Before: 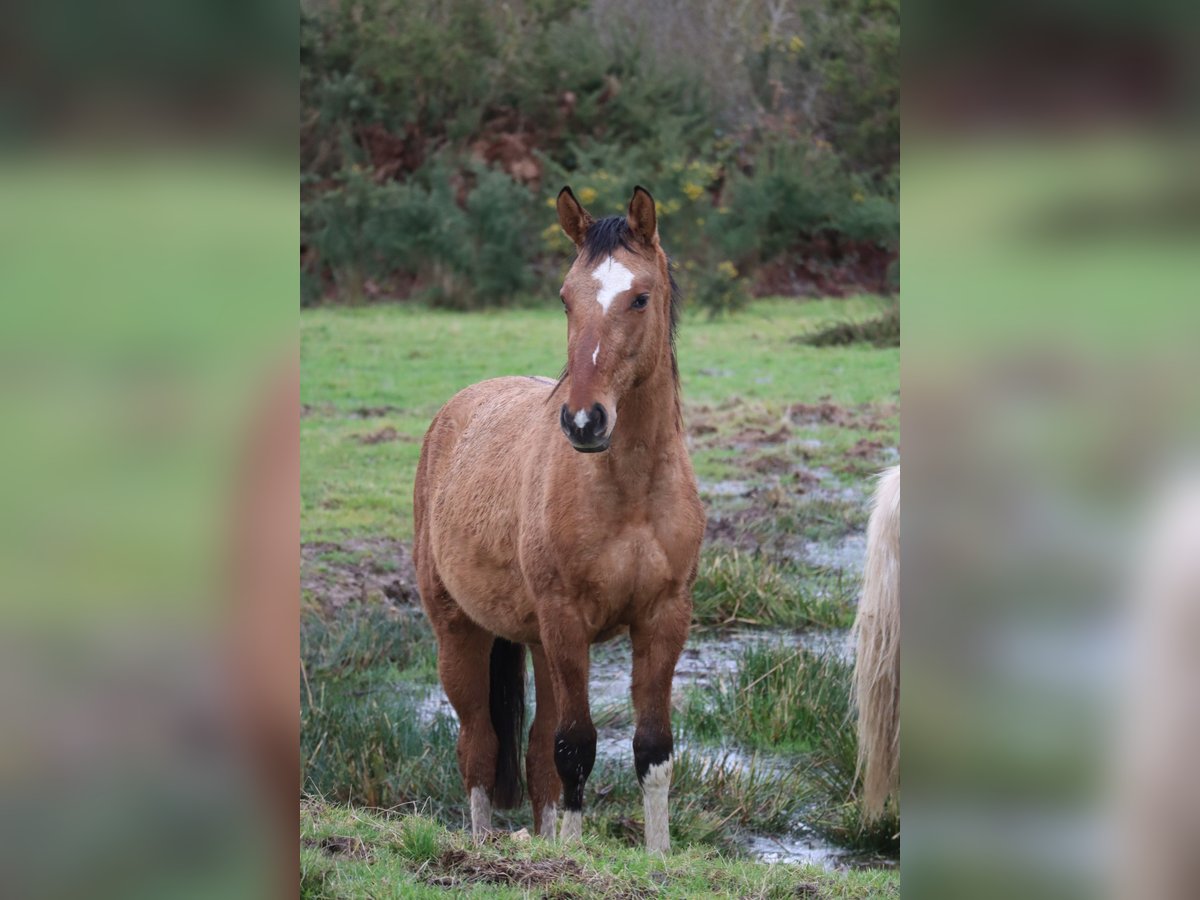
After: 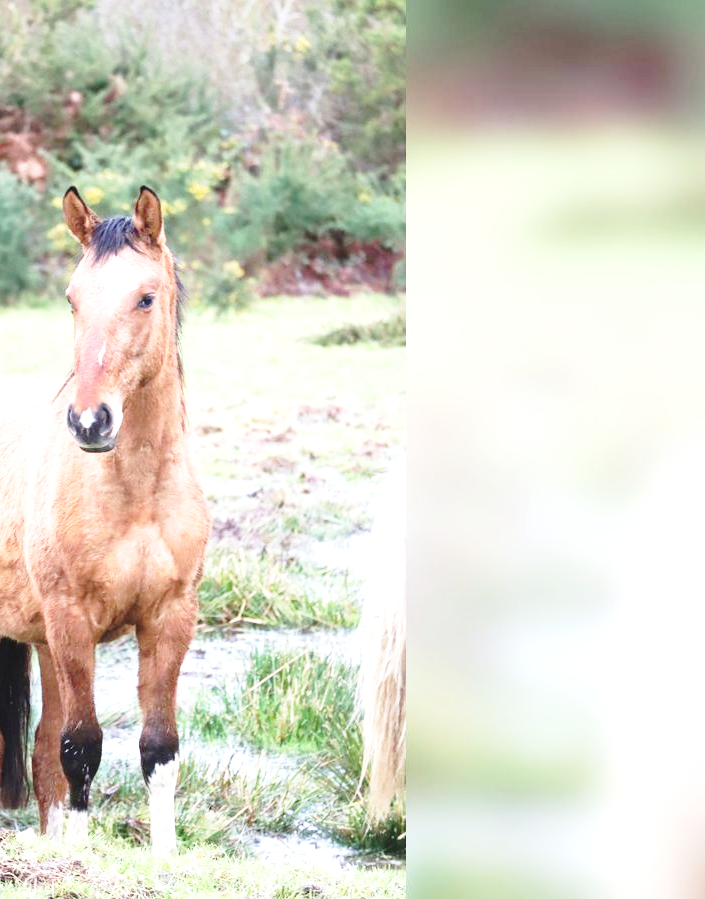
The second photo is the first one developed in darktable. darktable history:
exposure: black level correction 0, exposure 1.74 EV, compensate highlight preservation false
base curve: curves: ch0 [(0, 0) (0.028, 0.03) (0.121, 0.232) (0.46, 0.748) (0.859, 0.968) (1, 1)], preserve colors none
crop: left 41.248%
